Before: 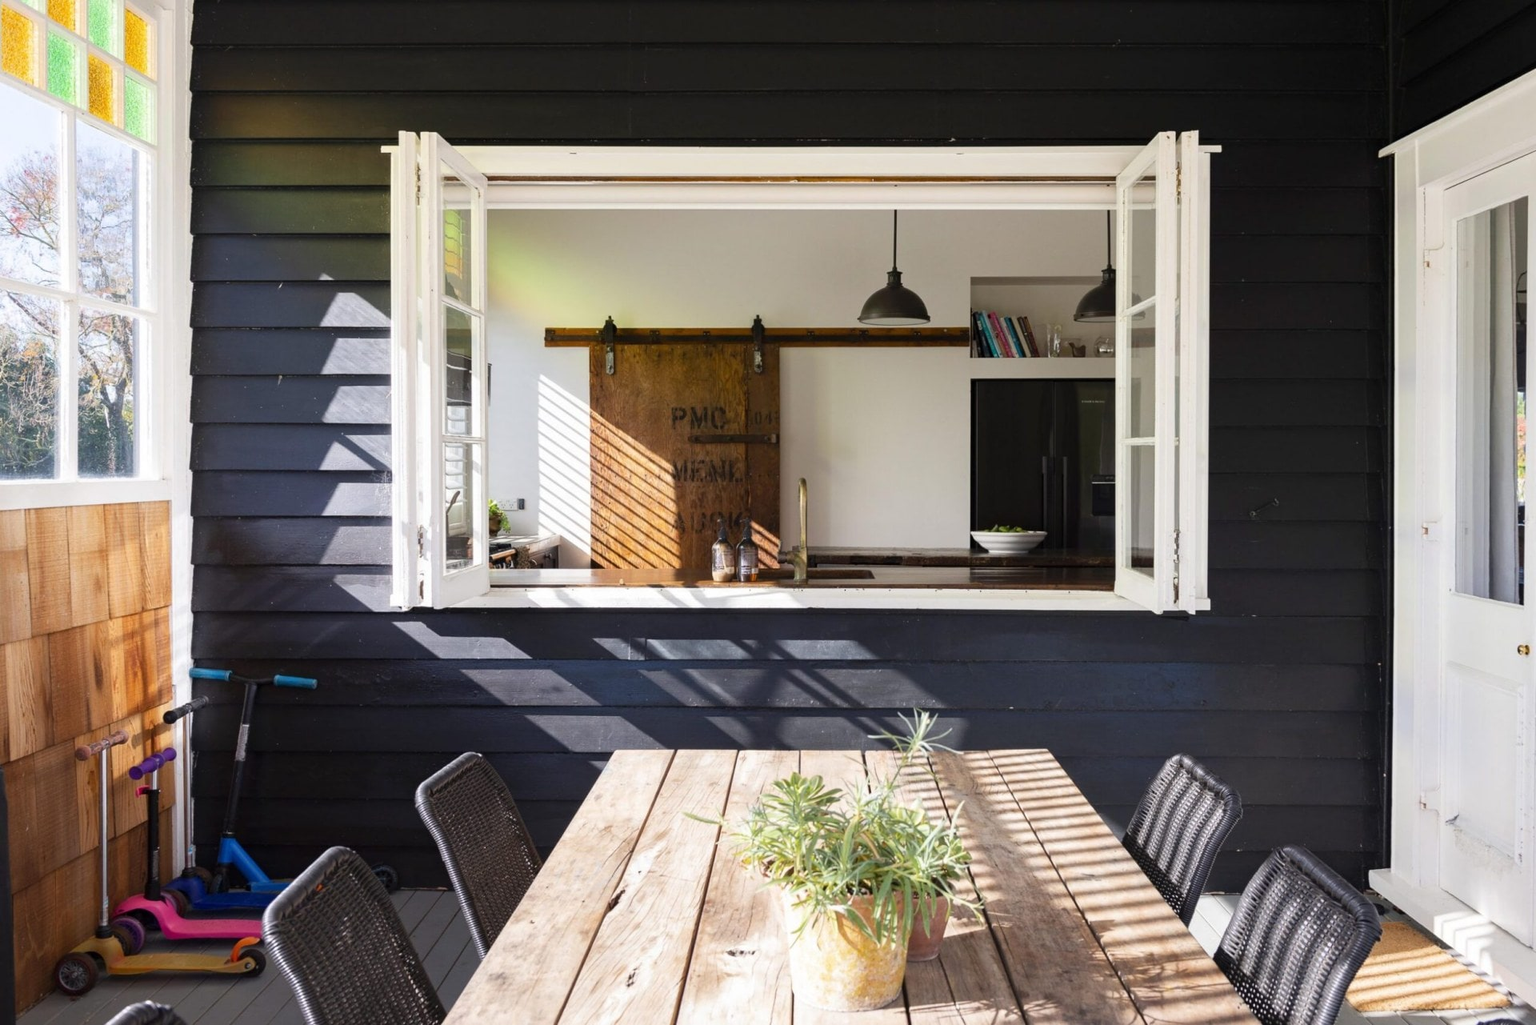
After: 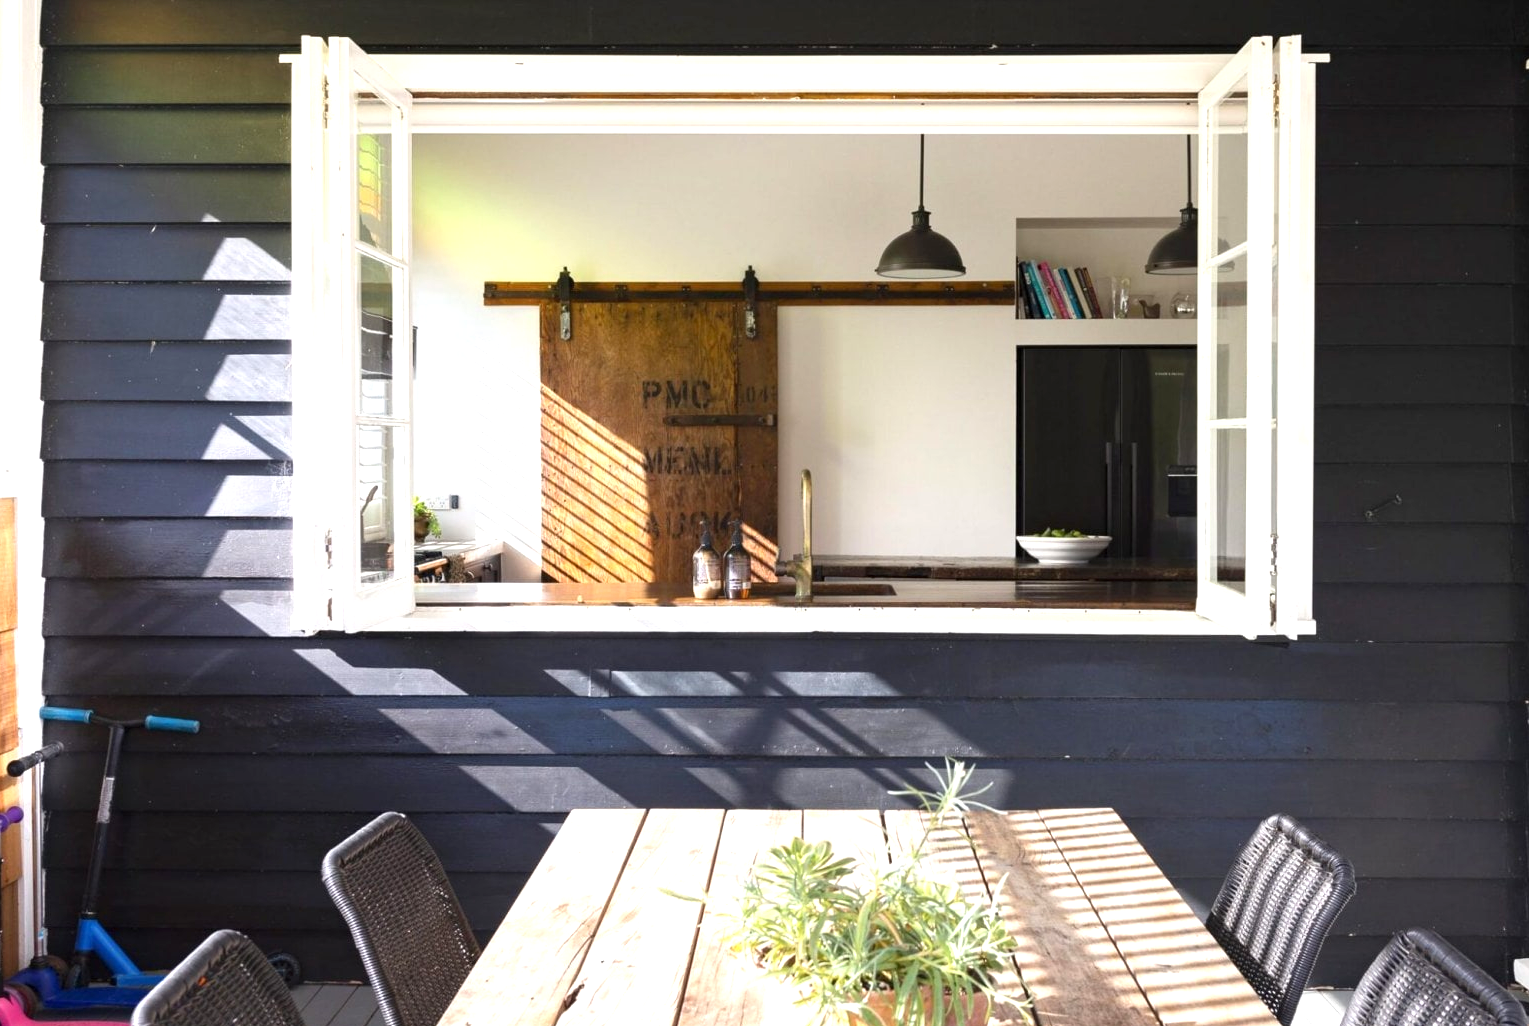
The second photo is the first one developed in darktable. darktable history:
exposure: exposure 0.717 EV, compensate highlight preservation false
crop and rotate: left 10.29%, top 10.065%, right 10.069%, bottom 9.822%
